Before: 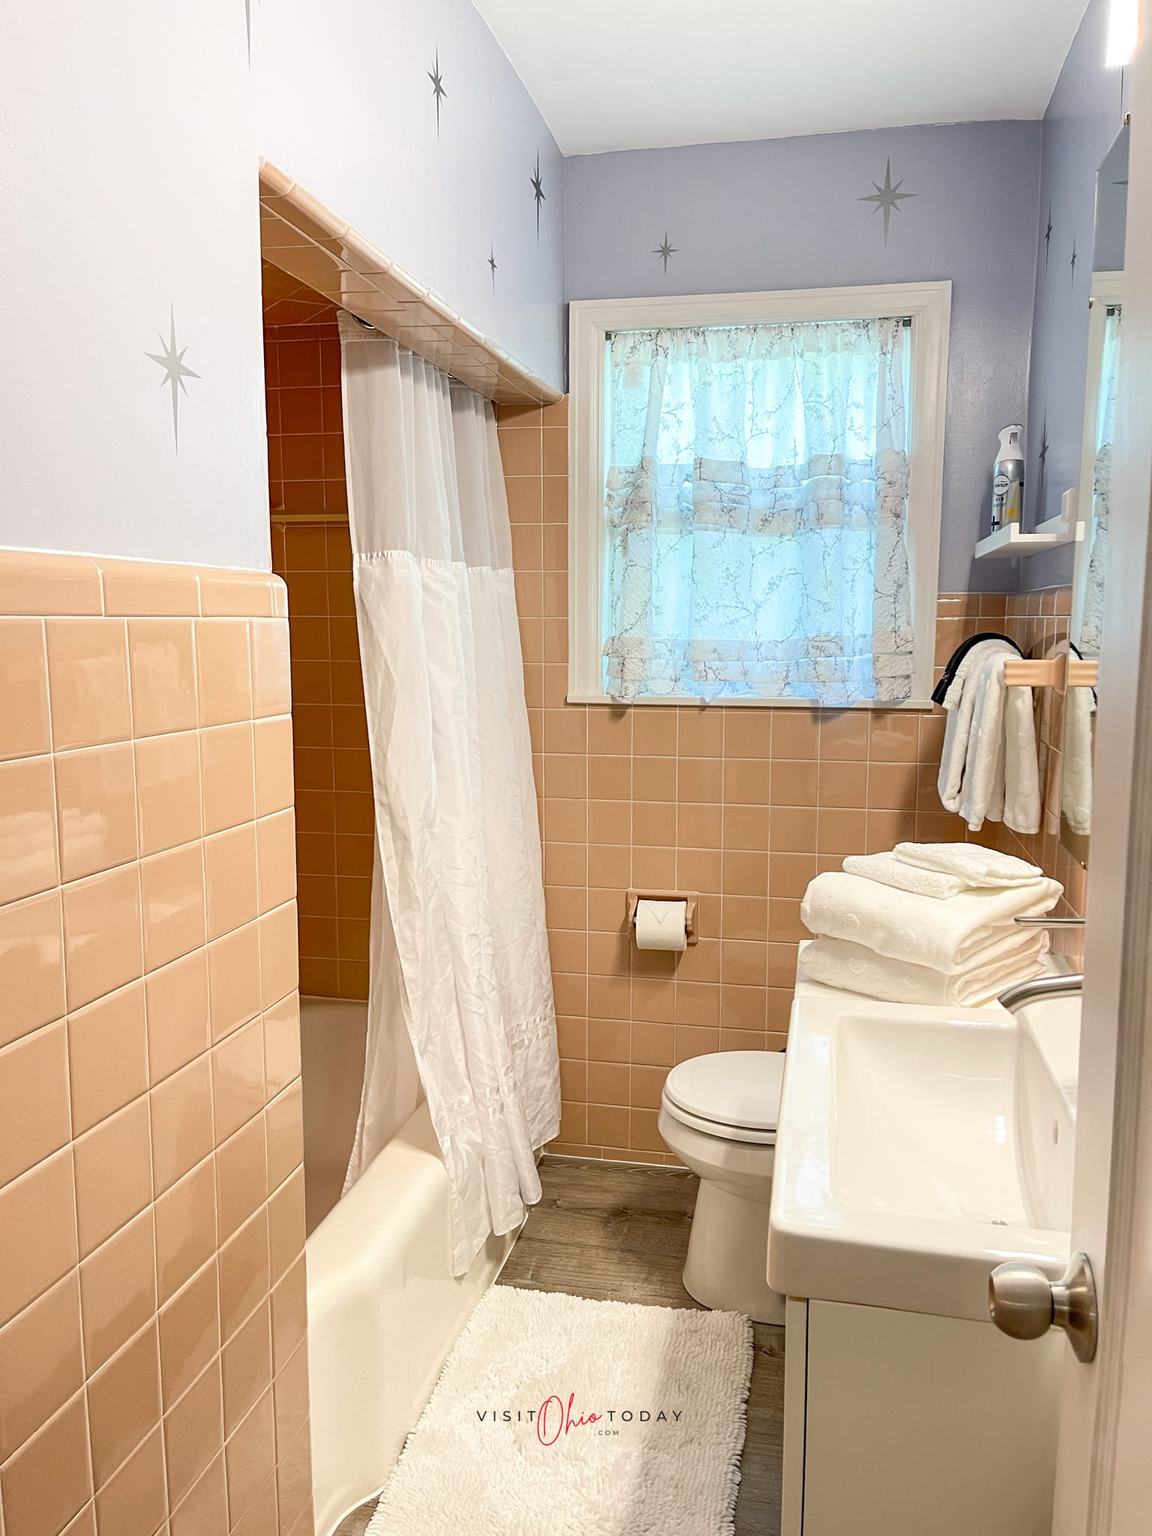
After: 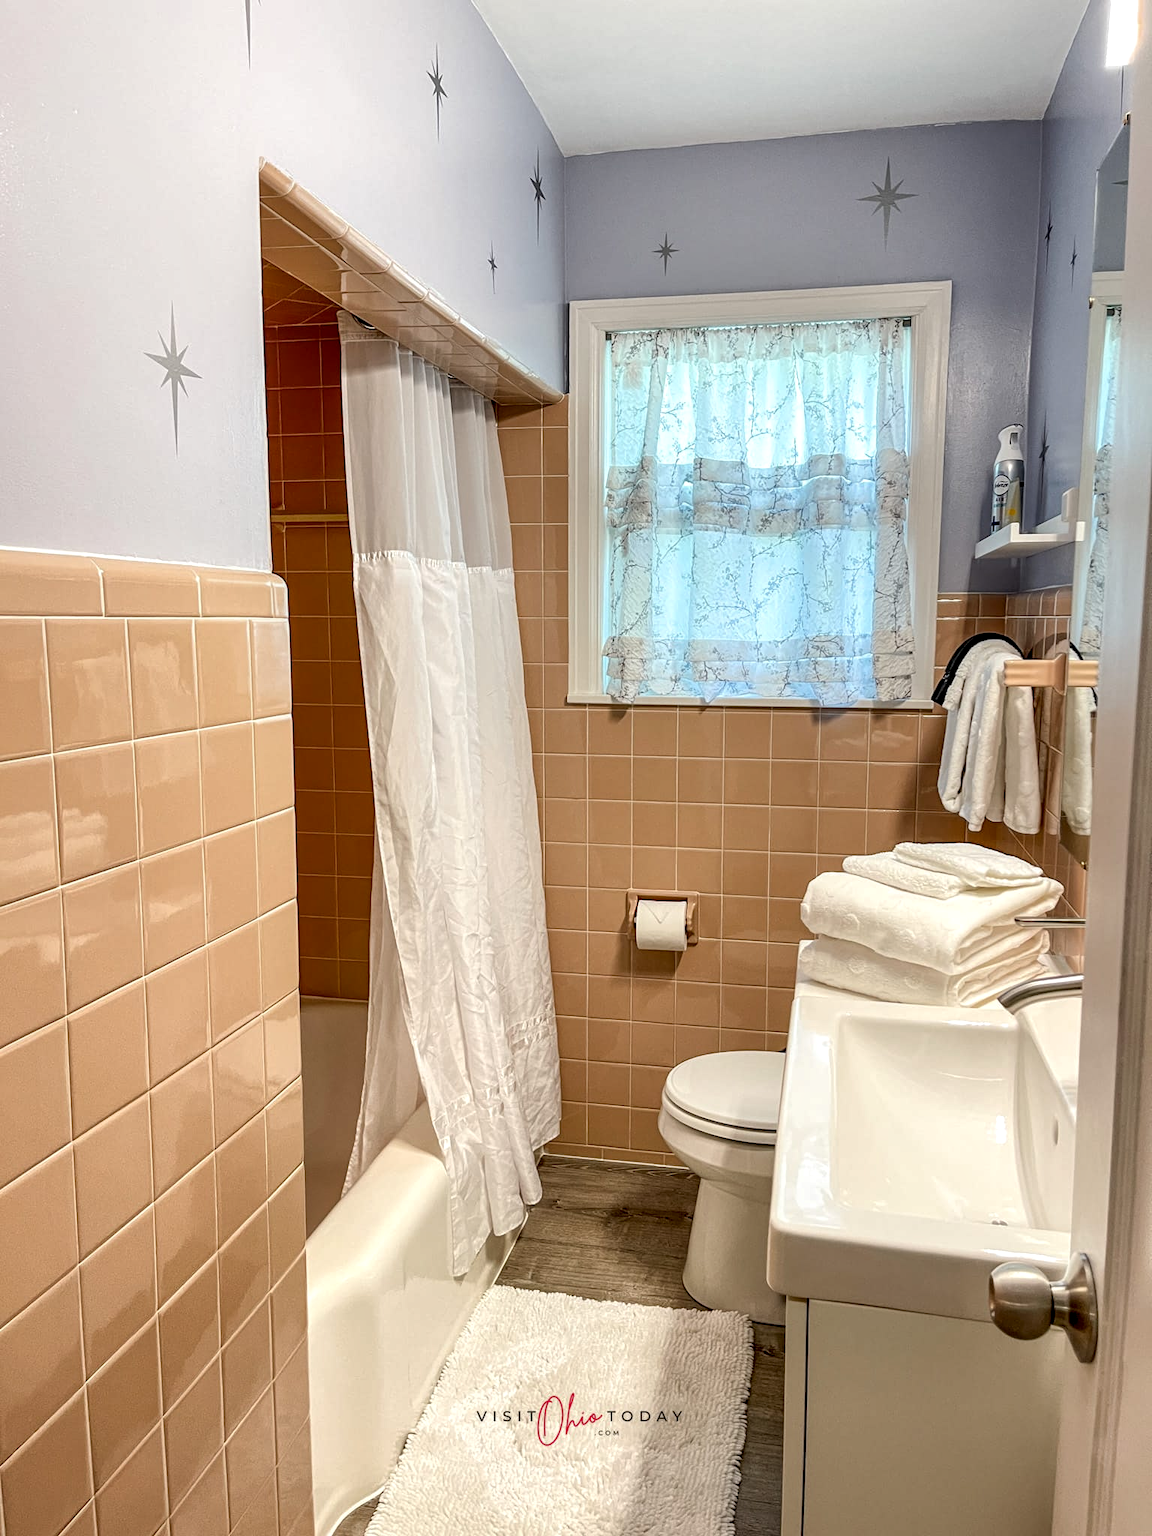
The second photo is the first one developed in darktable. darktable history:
shadows and highlights: shadows -20, white point adjustment -2, highlights -35
local contrast: highlights 59%, detail 145%
